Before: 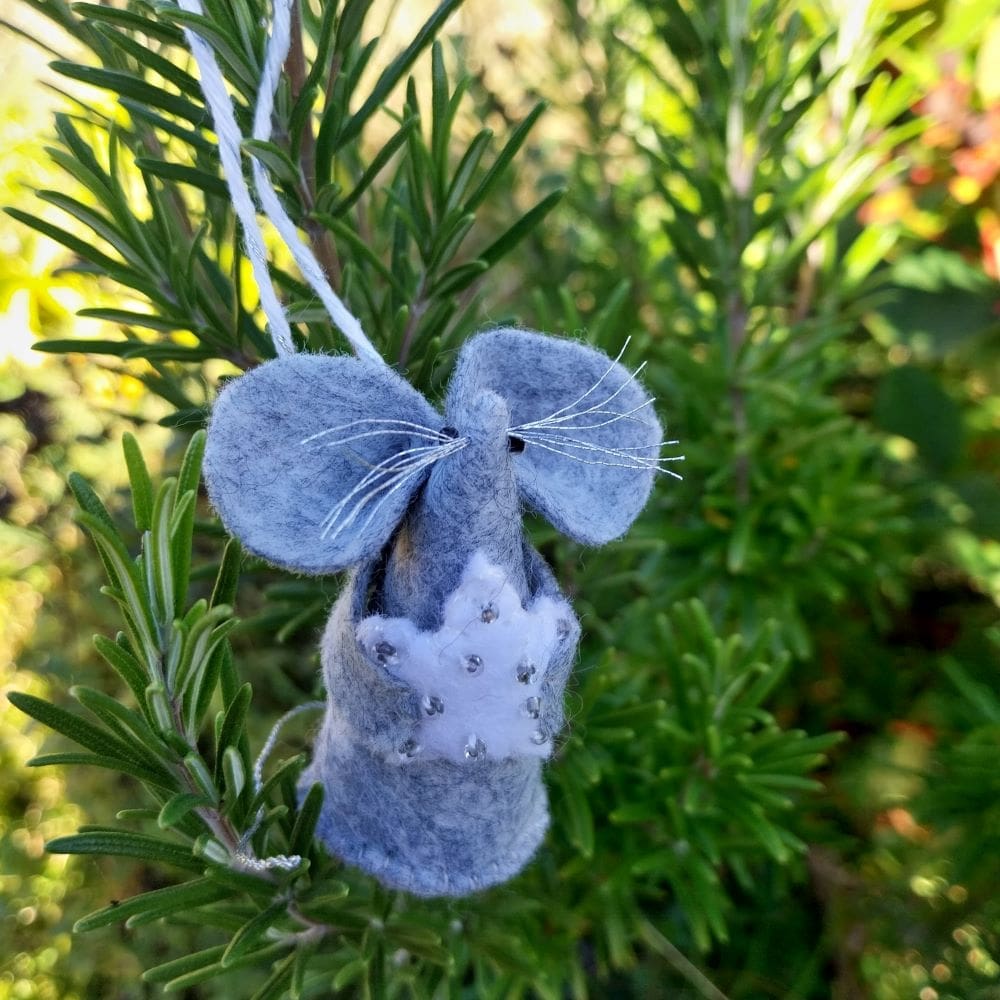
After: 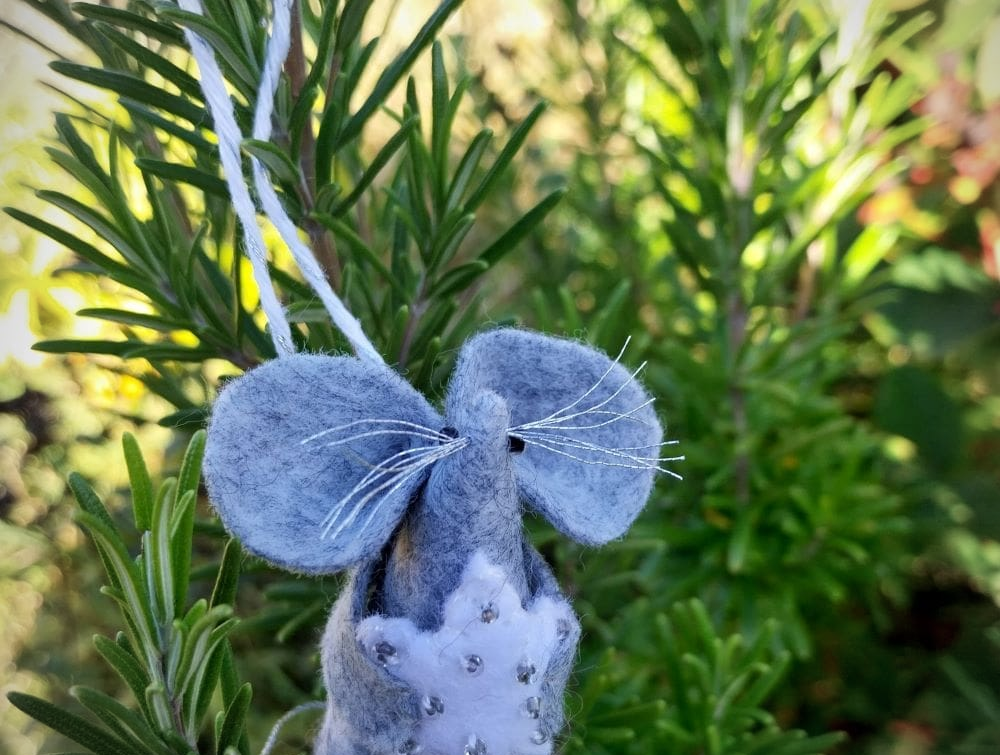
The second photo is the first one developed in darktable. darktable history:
crop: bottom 24.47%
vignetting: on, module defaults
